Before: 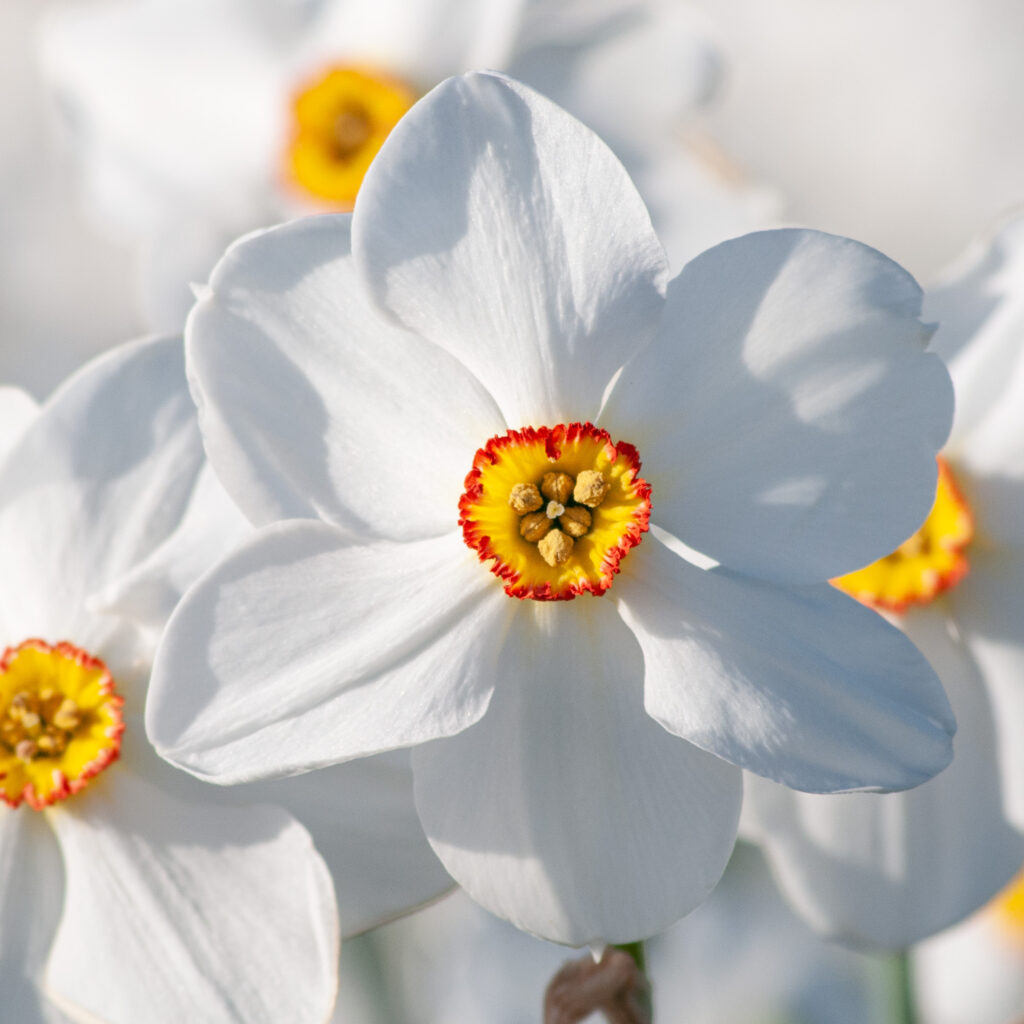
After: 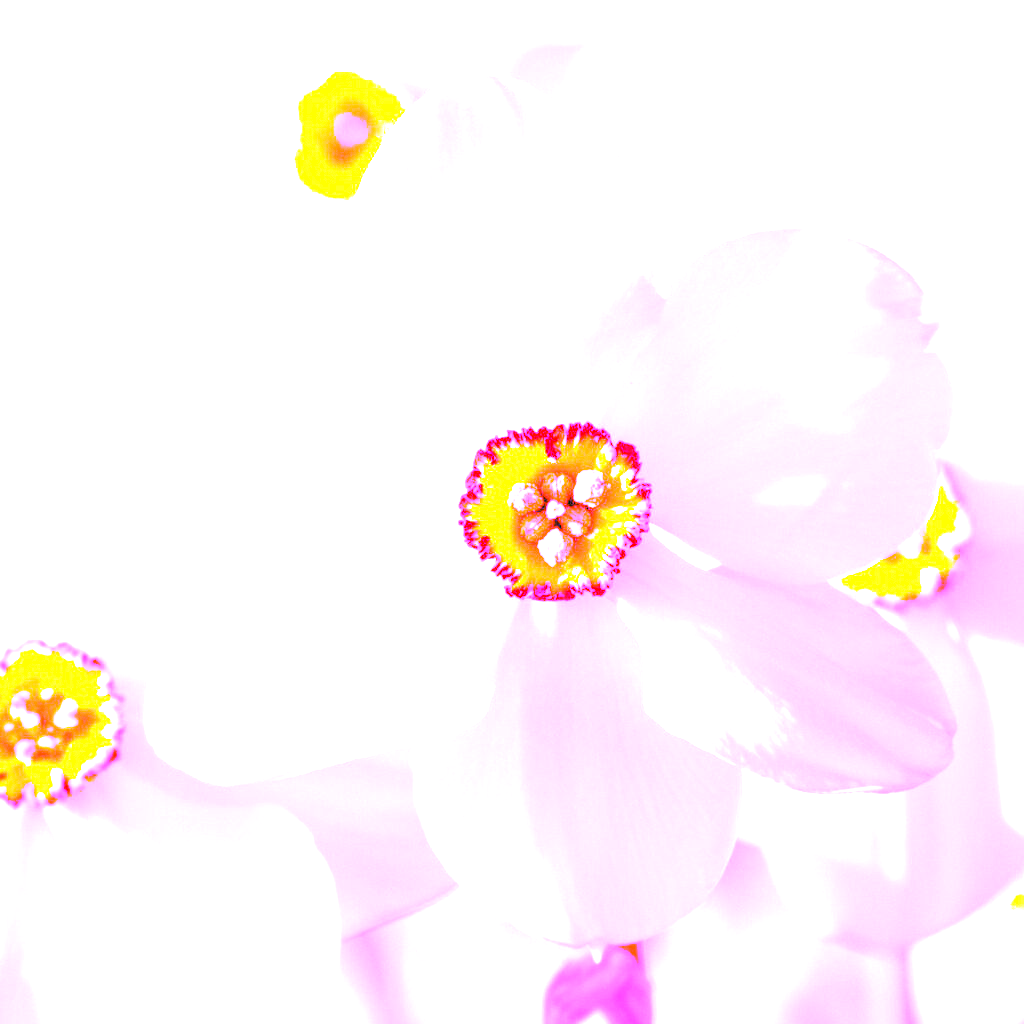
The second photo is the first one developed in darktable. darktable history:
white balance: red 8, blue 8
exposure: black level correction 0, exposure 1.5 EV, compensate exposure bias true, compensate highlight preservation false
